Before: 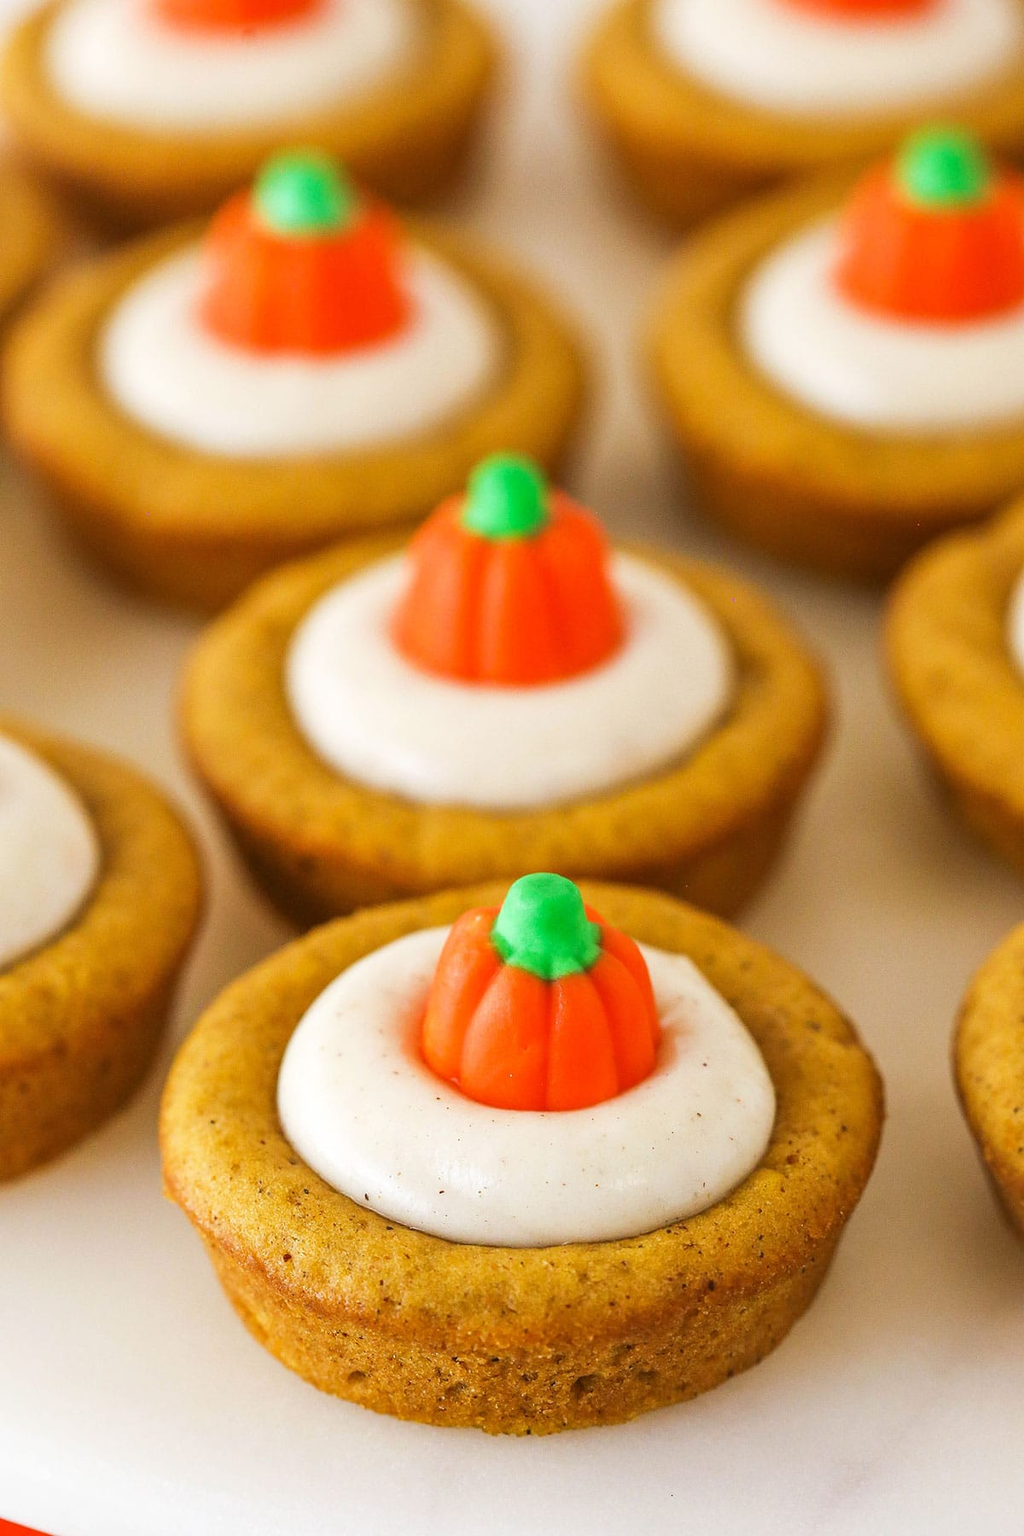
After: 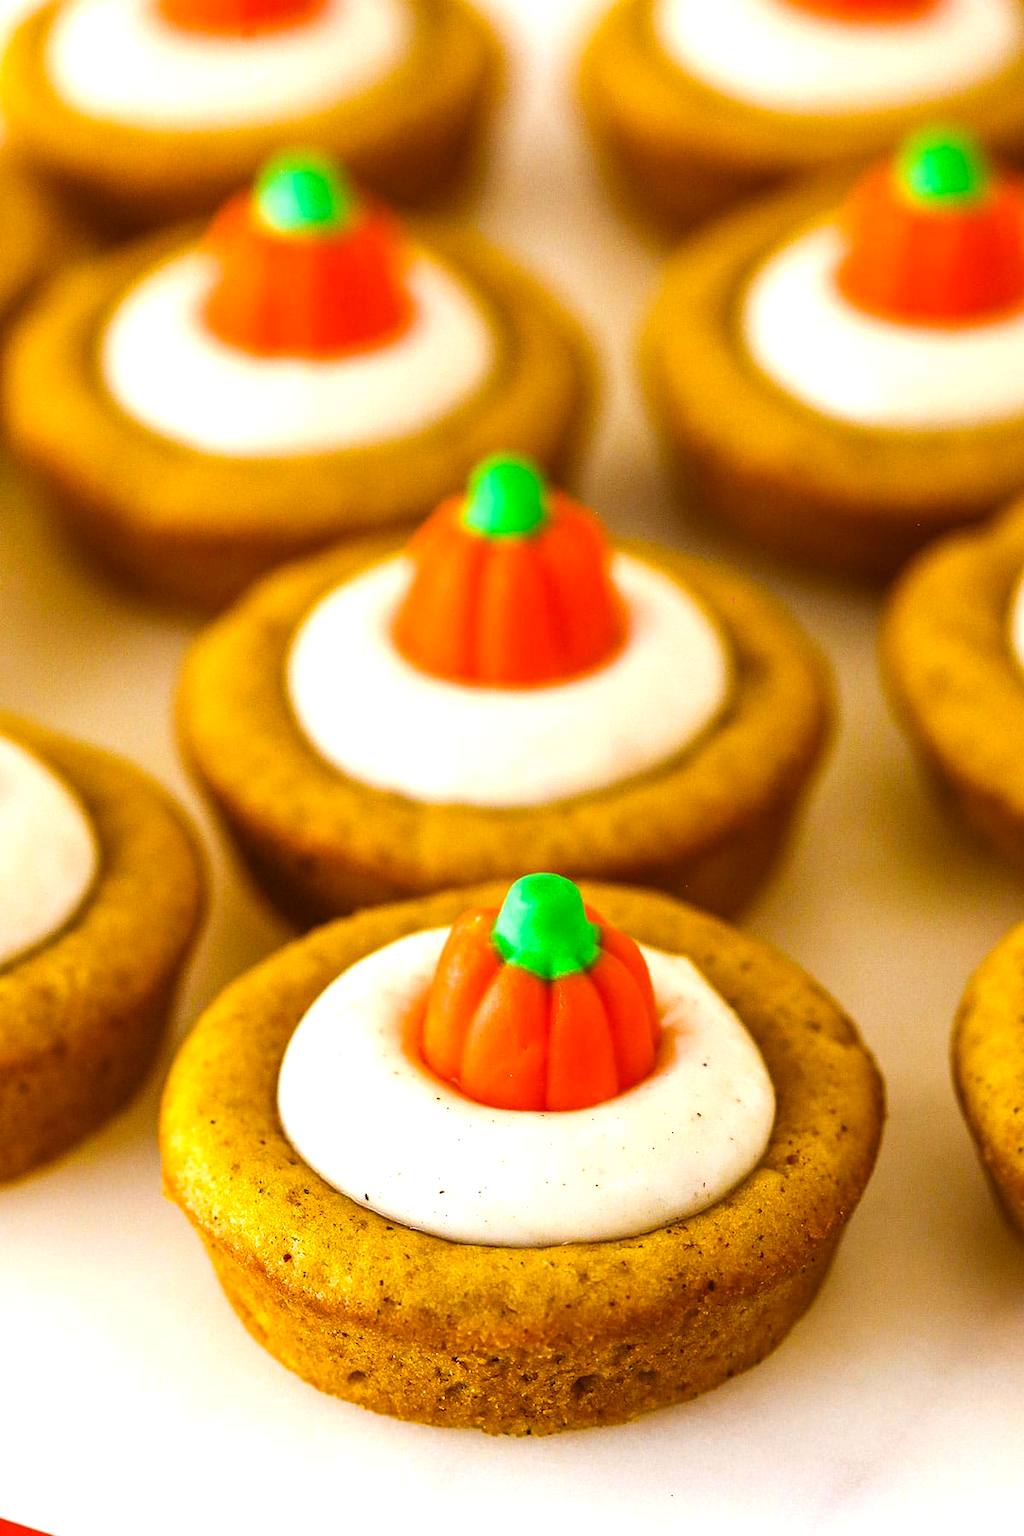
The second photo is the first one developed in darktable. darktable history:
color balance rgb: shadows lift › chroma 4.58%, shadows lift › hue 25.49°, perceptual saturation grading › global saturation 30.499%, perceptual brilliance grading › global brilliance 15.715%, perceptual brilliance grading › shadows -35.239%, global vibrance 14.188%
